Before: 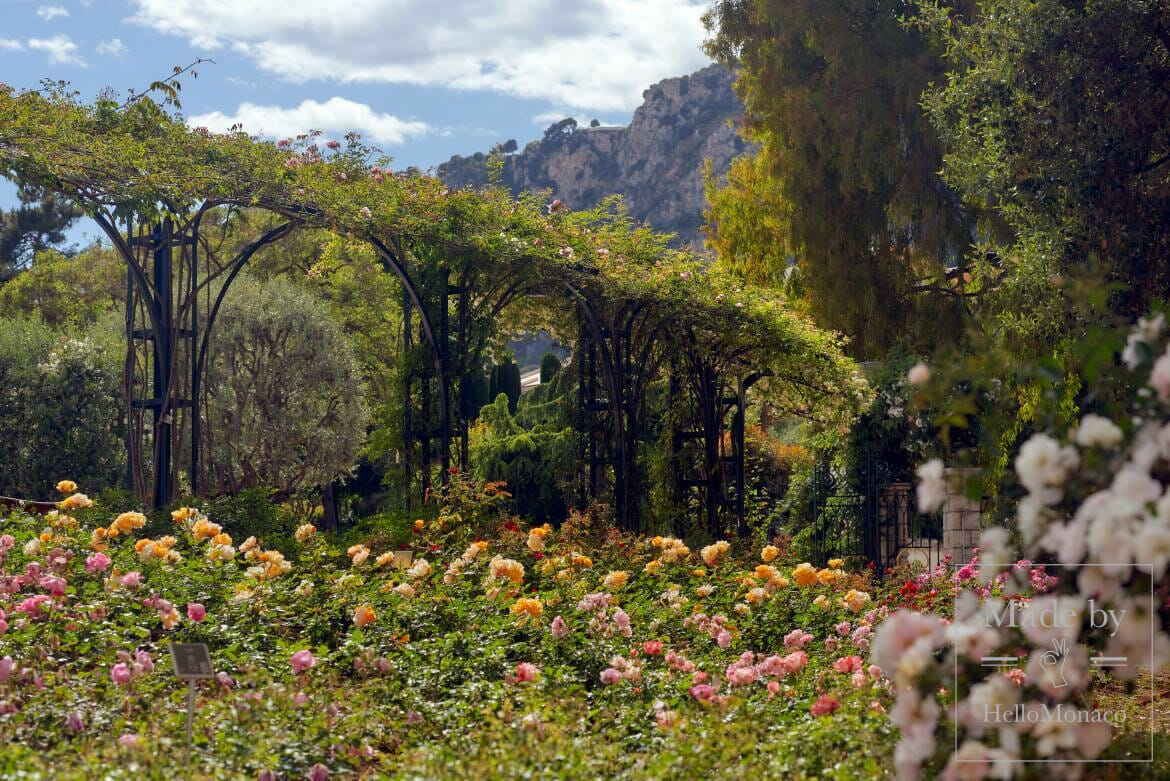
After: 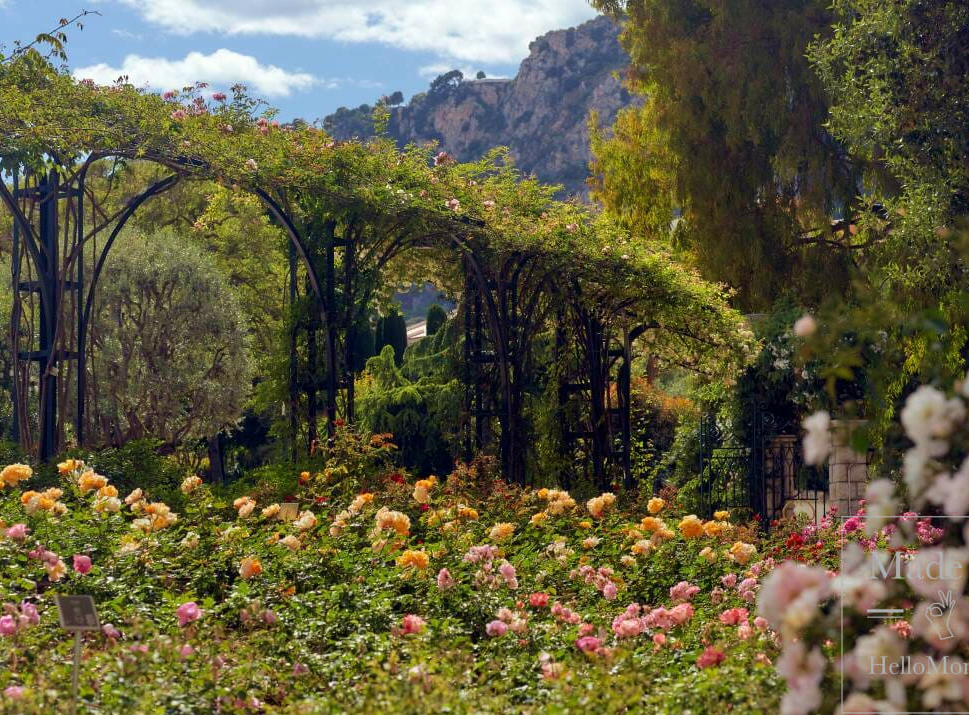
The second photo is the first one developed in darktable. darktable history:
crop: left 9.807%, top 6.259%, right 7.334%, bottom 2.177%
velvia: on, module defaults
